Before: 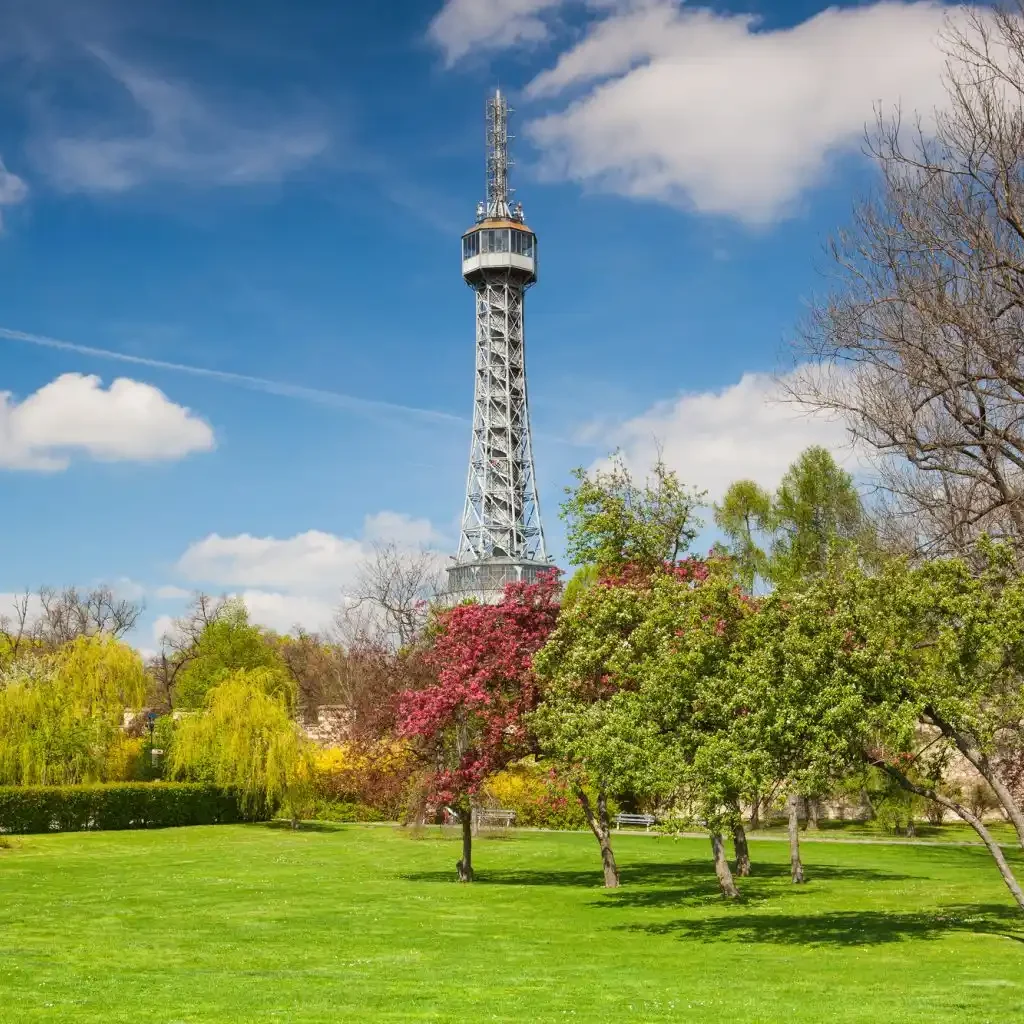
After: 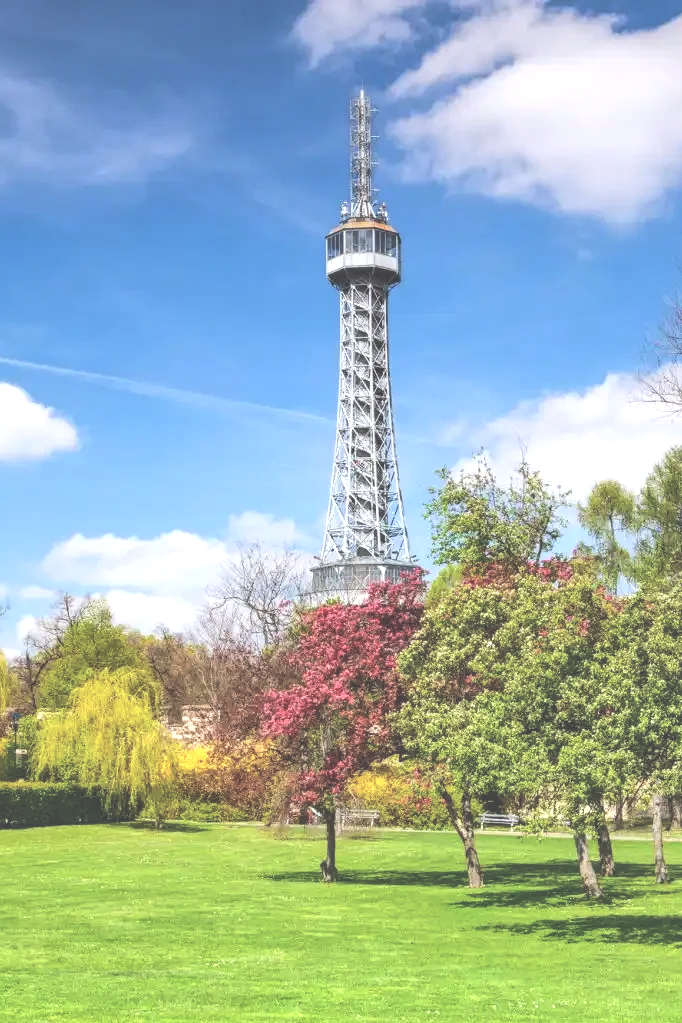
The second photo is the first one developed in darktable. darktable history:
local contrast: on, module defaults
shadows and highlights: shadows 37.27, highlights -28.18, soften with gaussian
crop and rotate: left 13.342%, right 19.991%
contrast brightness saturation: brightness 0.13
color calibration: illuminant as shot in camera, x 0.358, y 0.373, temperature 4628.91 K
tone equalizer: -8 EV -0.417 EV, -7 EV -0.389 EV, -6 EV -0.333 EV, -5 EV -0.222 EV, -3 EV 0.222 EV, -2 EV 0.333 EV, -1 EV 0.389 EV, +0 EV 0.417 EV, edges refinement/feathering 500, mask exposure compensation -1.57 EV, preserve details no
exposure: black level correction -0.041, exposure 0.064 EV, compensate highlight preservation false
